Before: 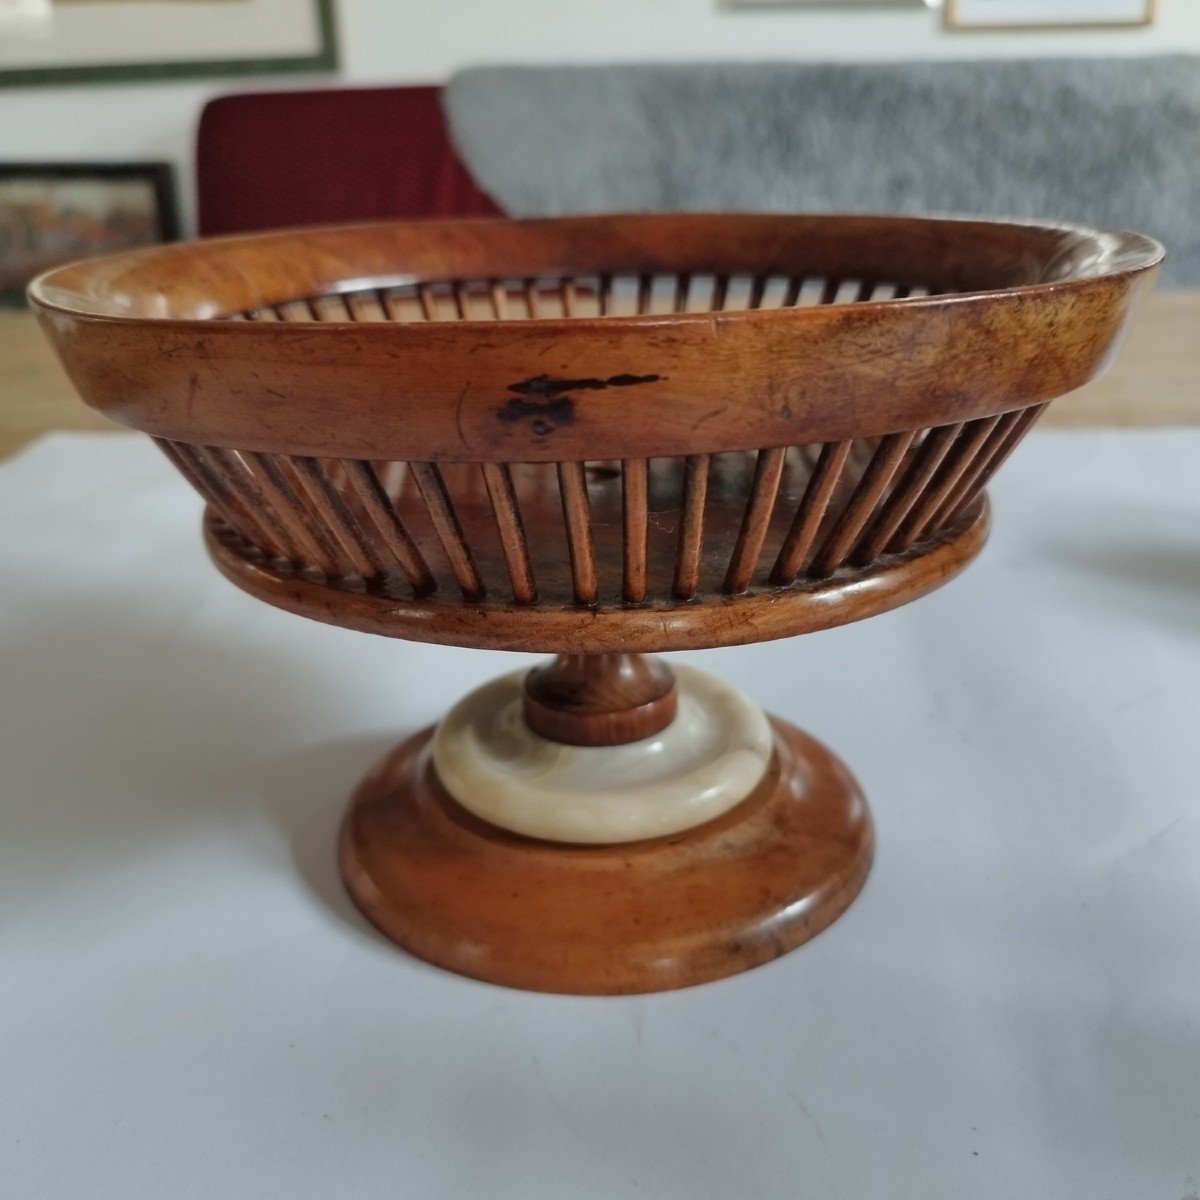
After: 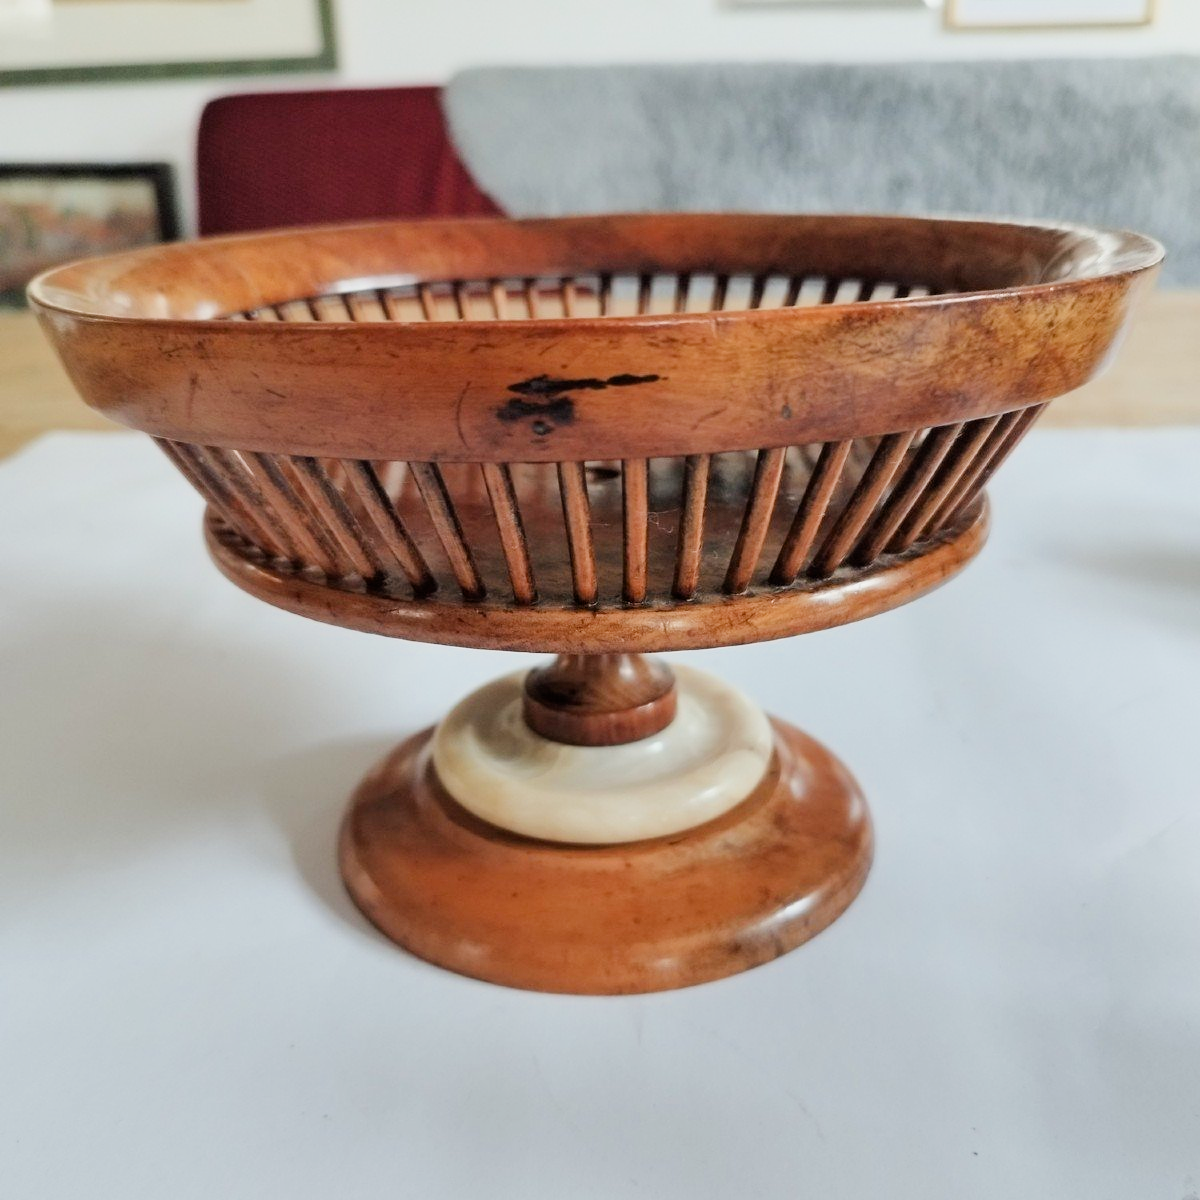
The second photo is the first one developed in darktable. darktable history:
filmic rgb: black relative exposure -7.65 EV, white relative exposure 4.56 EV, hardness 3.61
tone equalizer: on, module defaults
exposure: black level correction 0.001, exposure 1.129 EV, compensate exposure bias true, compensate highlight preservation false
